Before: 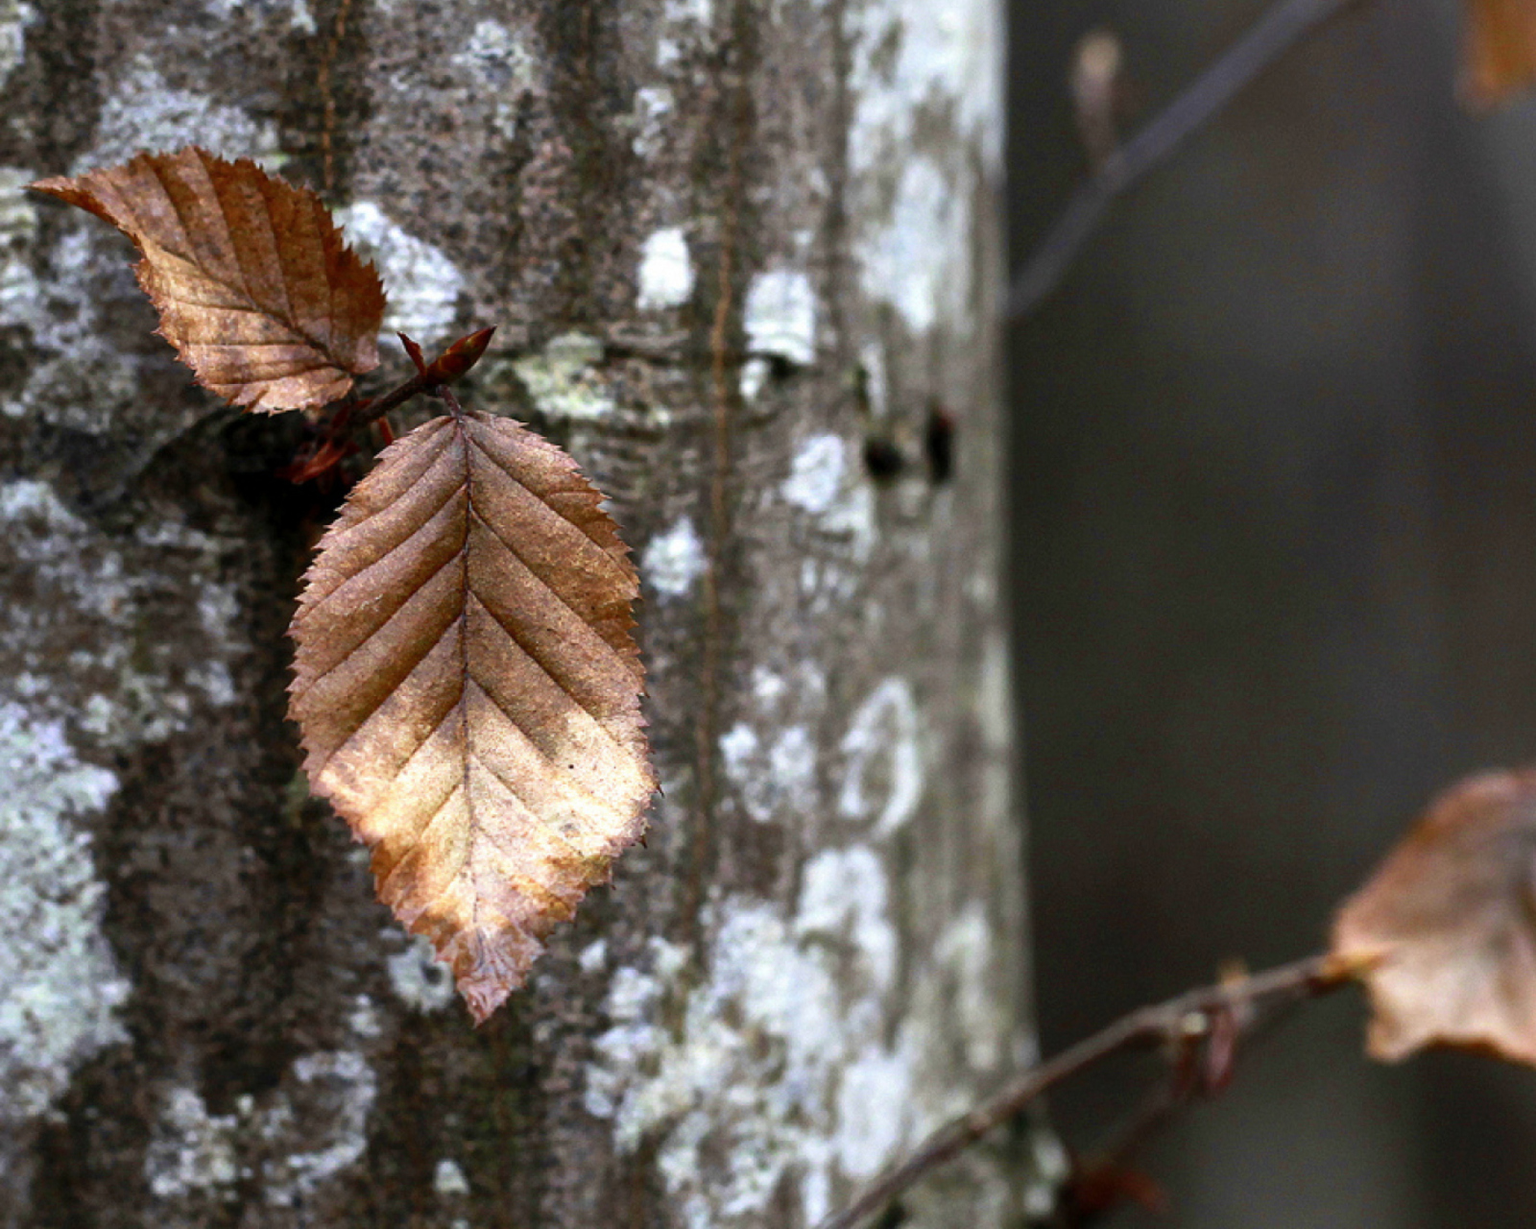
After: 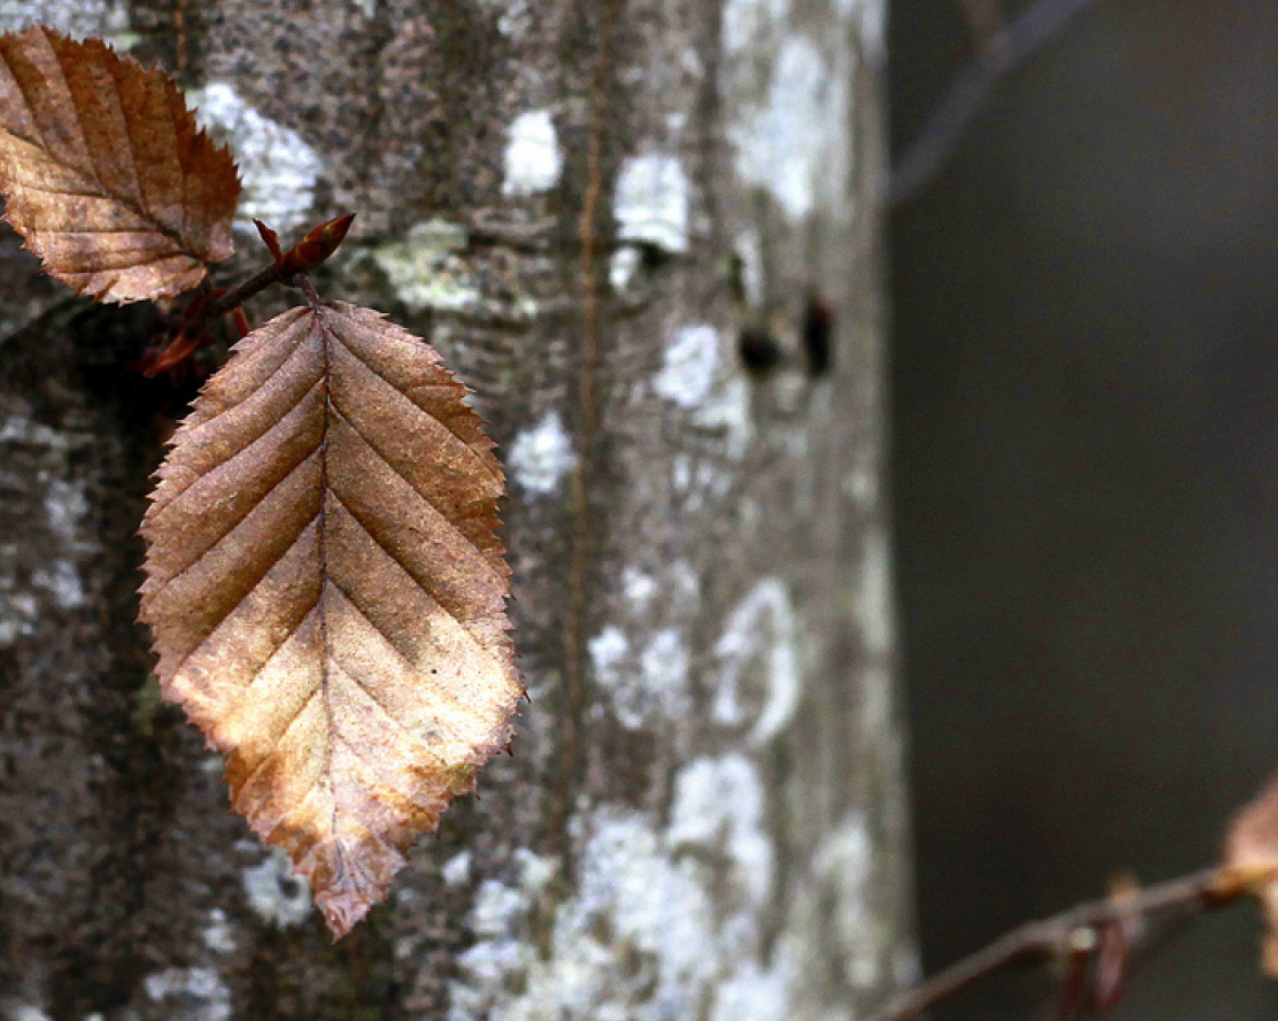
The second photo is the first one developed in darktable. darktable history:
crop and rotate: left 10.095%, top 9.989%, right 10%, bottom 10.167%
